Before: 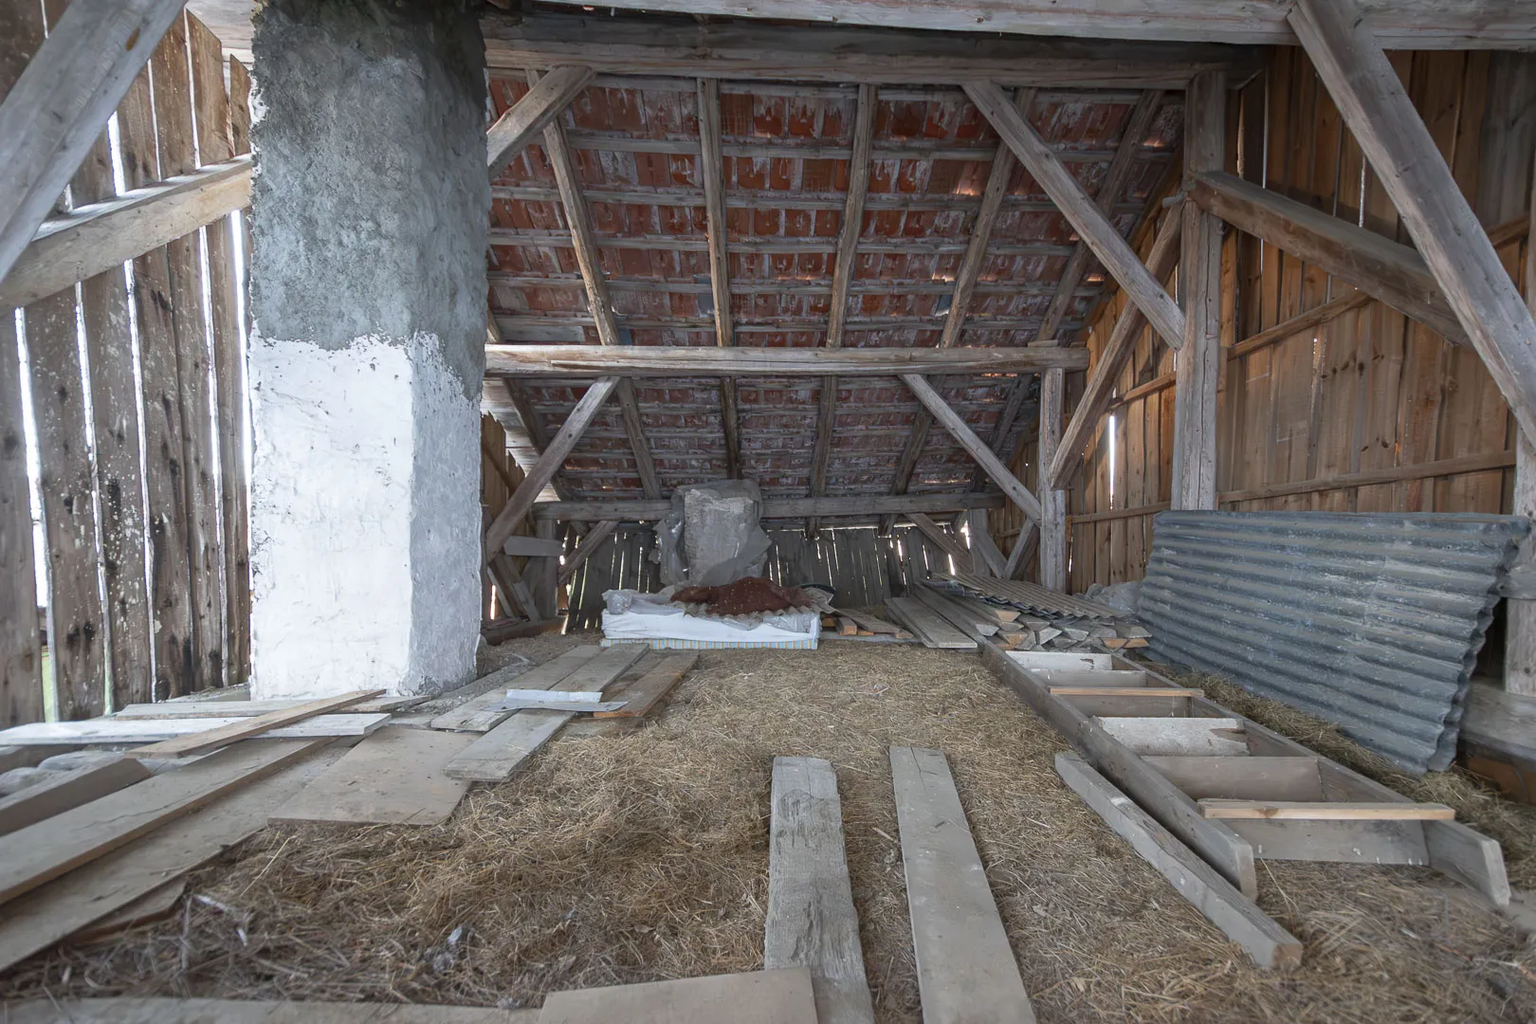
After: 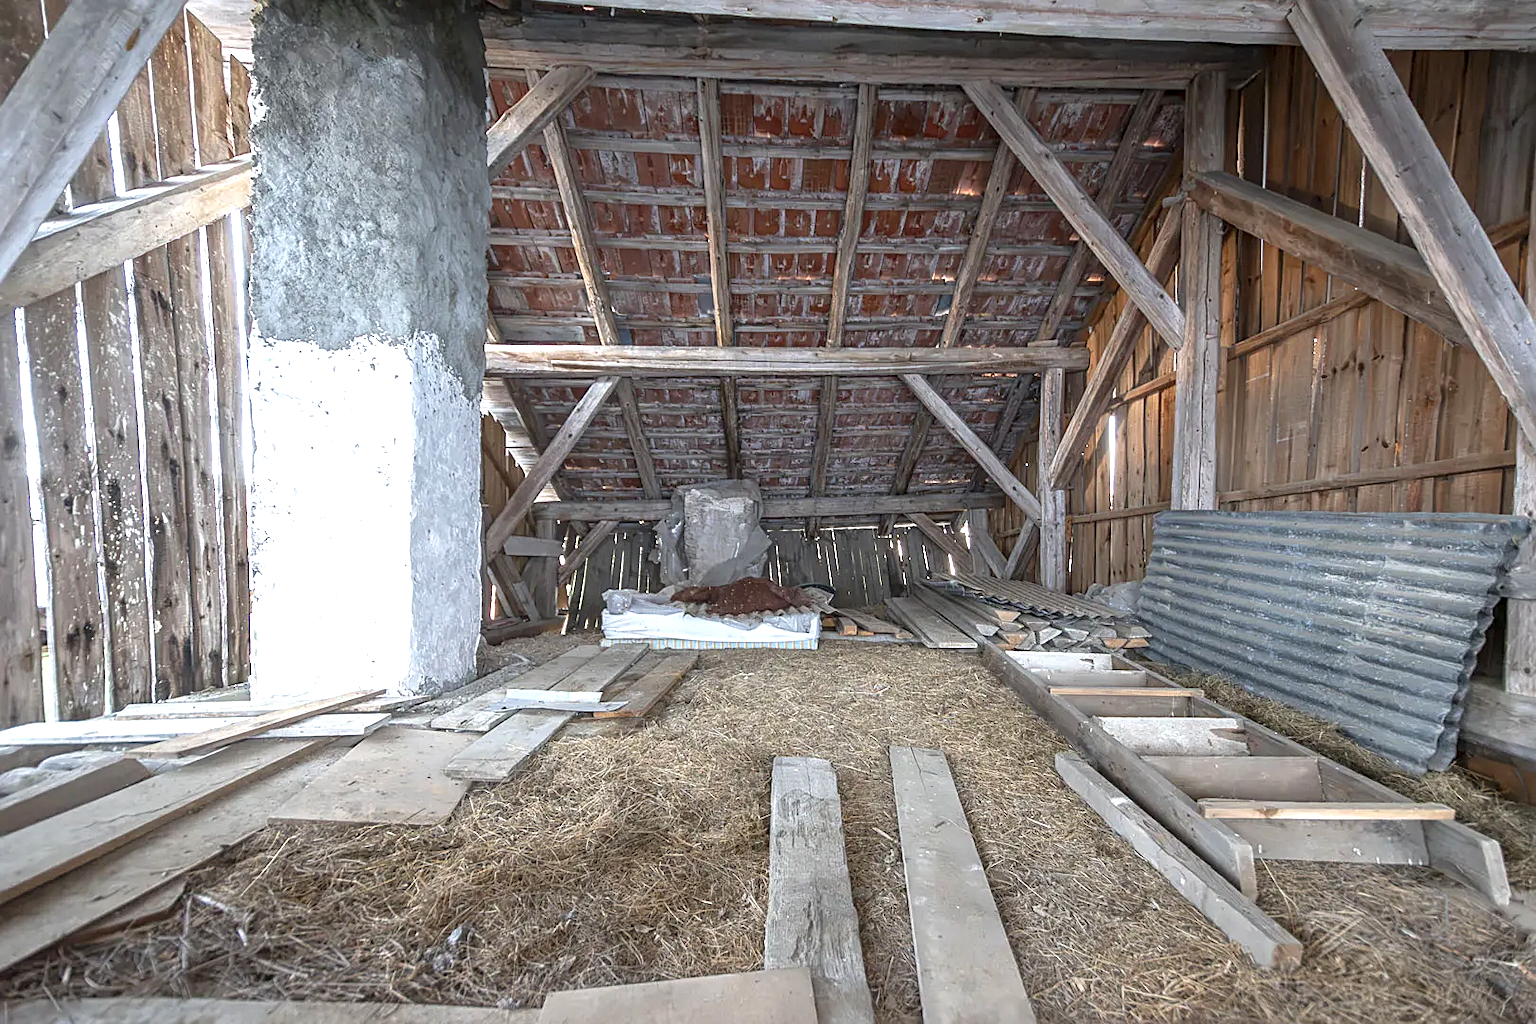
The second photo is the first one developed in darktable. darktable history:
local contrast: on, module defaults
exposure: black level correction 0, exposure 0.699 EV, compensate highlight preservation false
sharpen: on, module defaults
